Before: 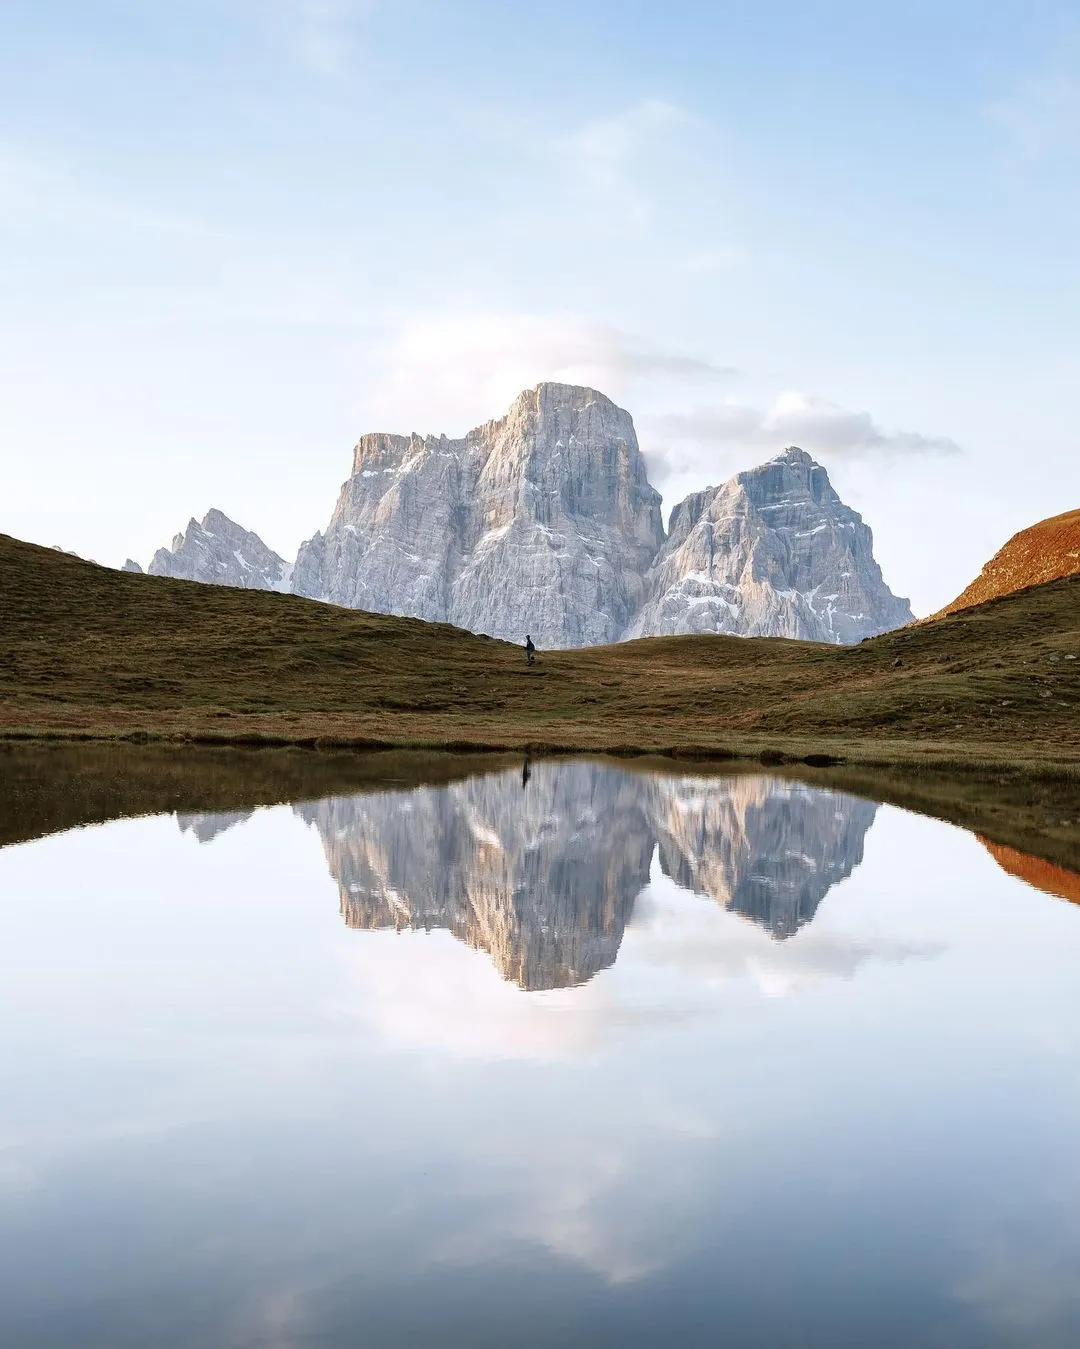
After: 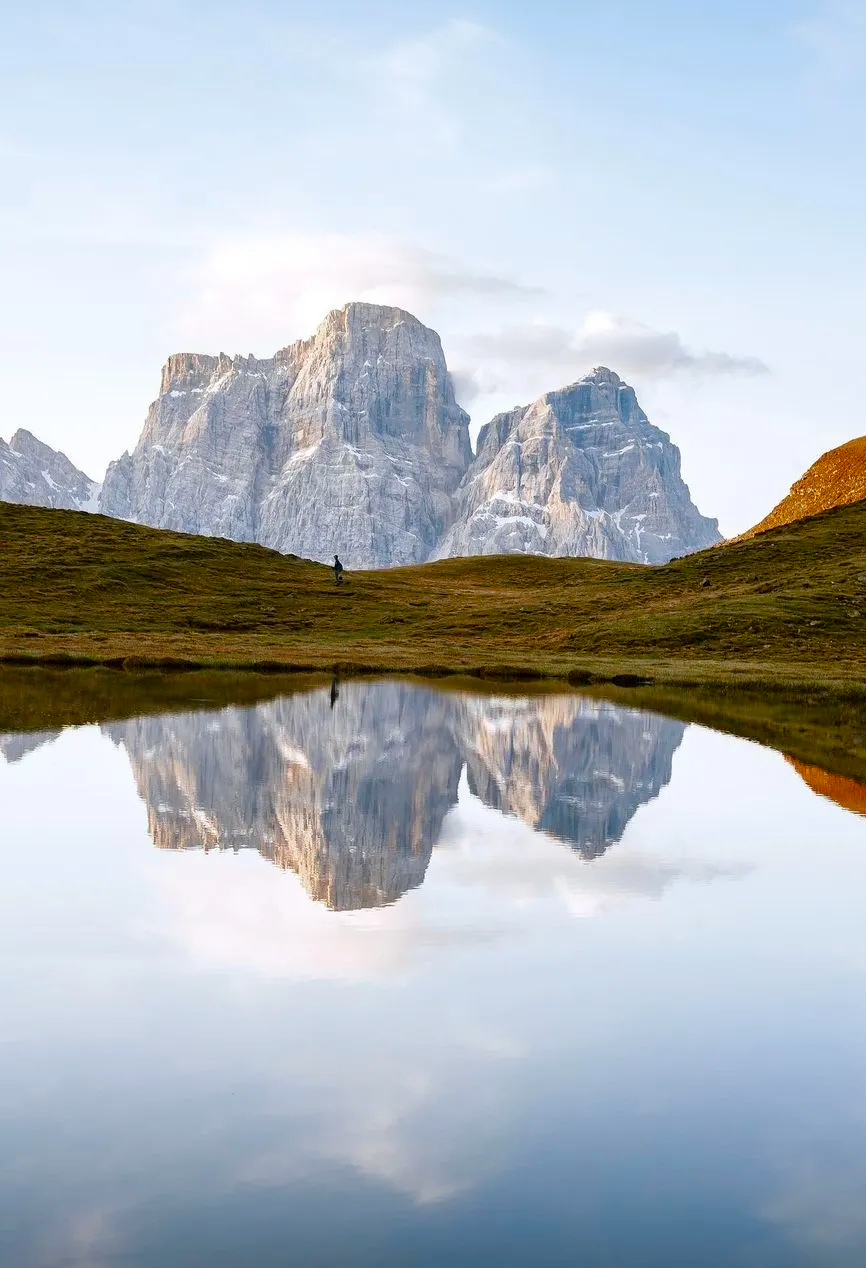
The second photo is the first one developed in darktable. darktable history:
crop and rotate: left 17.916%, top 5.97%, right 1.845%
color balance rgb: shadows lift › chroma 0.94%, shadows lift › hue 110.03°, linear chroma grading › global chroma 9.671%, perceptual saturation grading › global saturation 20%, perceptual saturation grading › highlights -25.876%, perceptual saturation grading › shadows 49.453%
